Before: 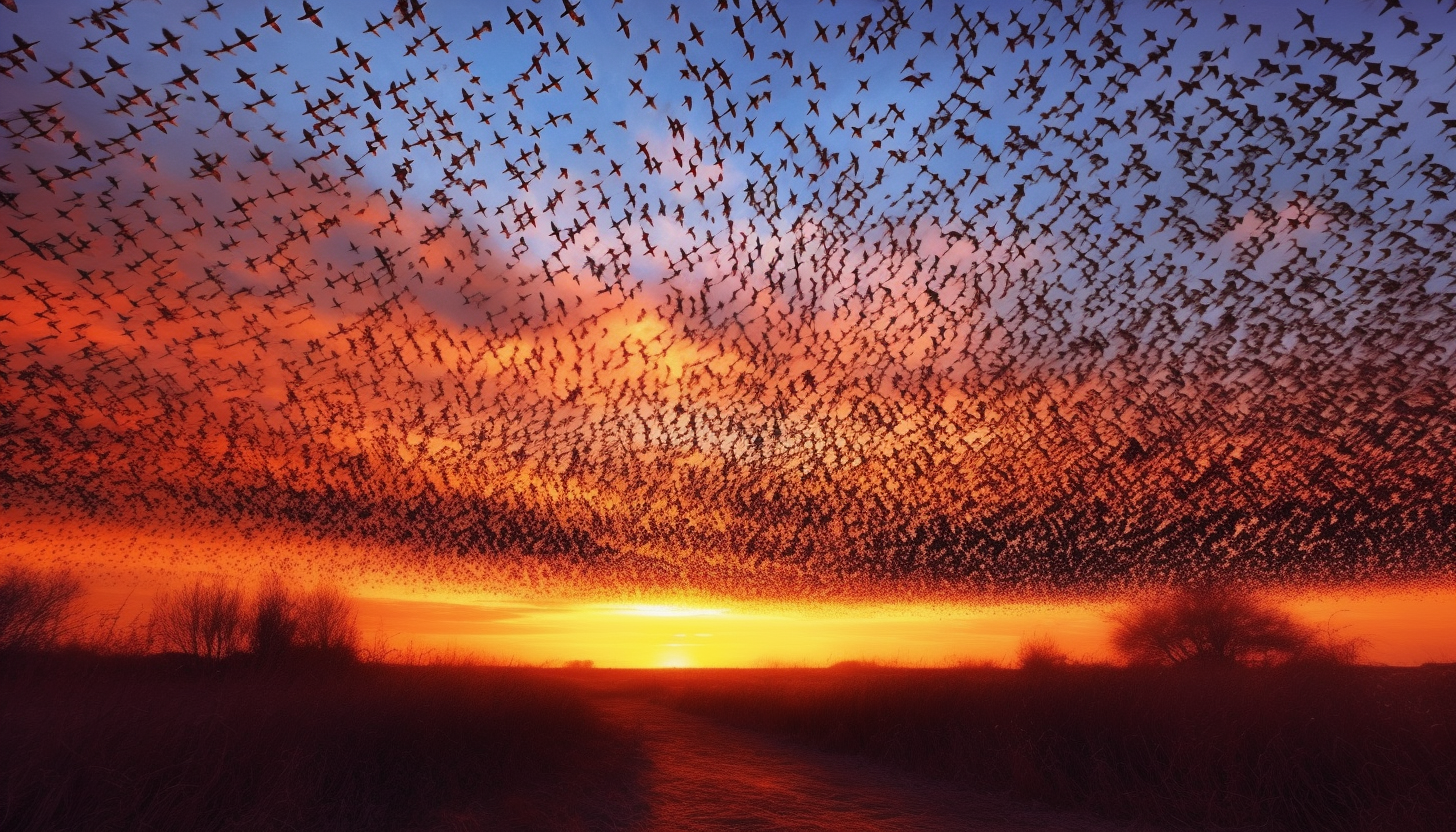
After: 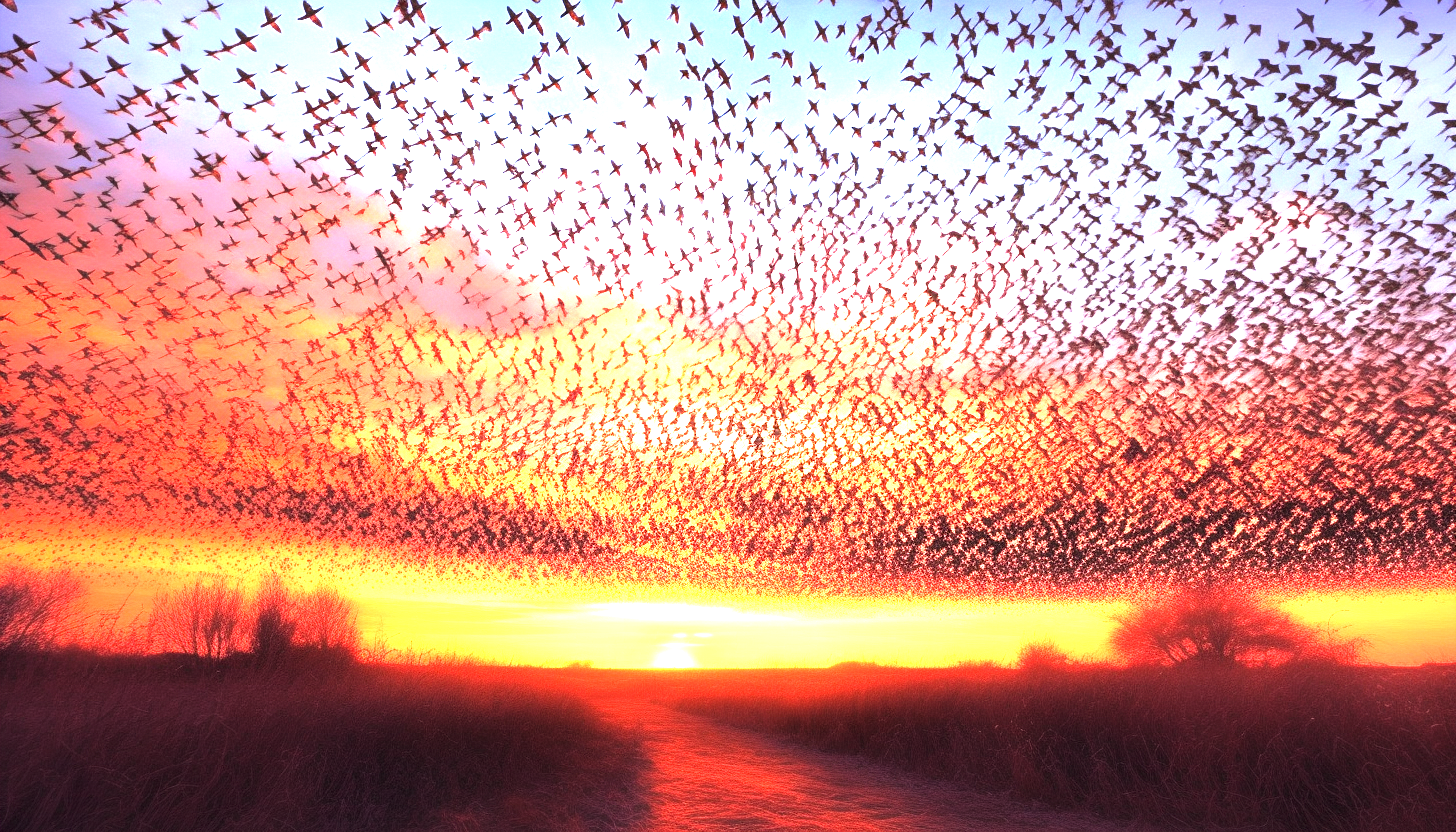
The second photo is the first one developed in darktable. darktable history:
exposure: black level correction 0, exposure 1.695 EV, compensate highlight preservation false
tone equalizer: -8 EV -1.08 EV, -7 EV -1.02 EV, -6 EV -0.844 EV, -5 EV -0.55 EV, -3 EV 0.582 EV, -2 EV 0.891 EV, -1 EV 1 EV, +0 EV 1.06 EV
